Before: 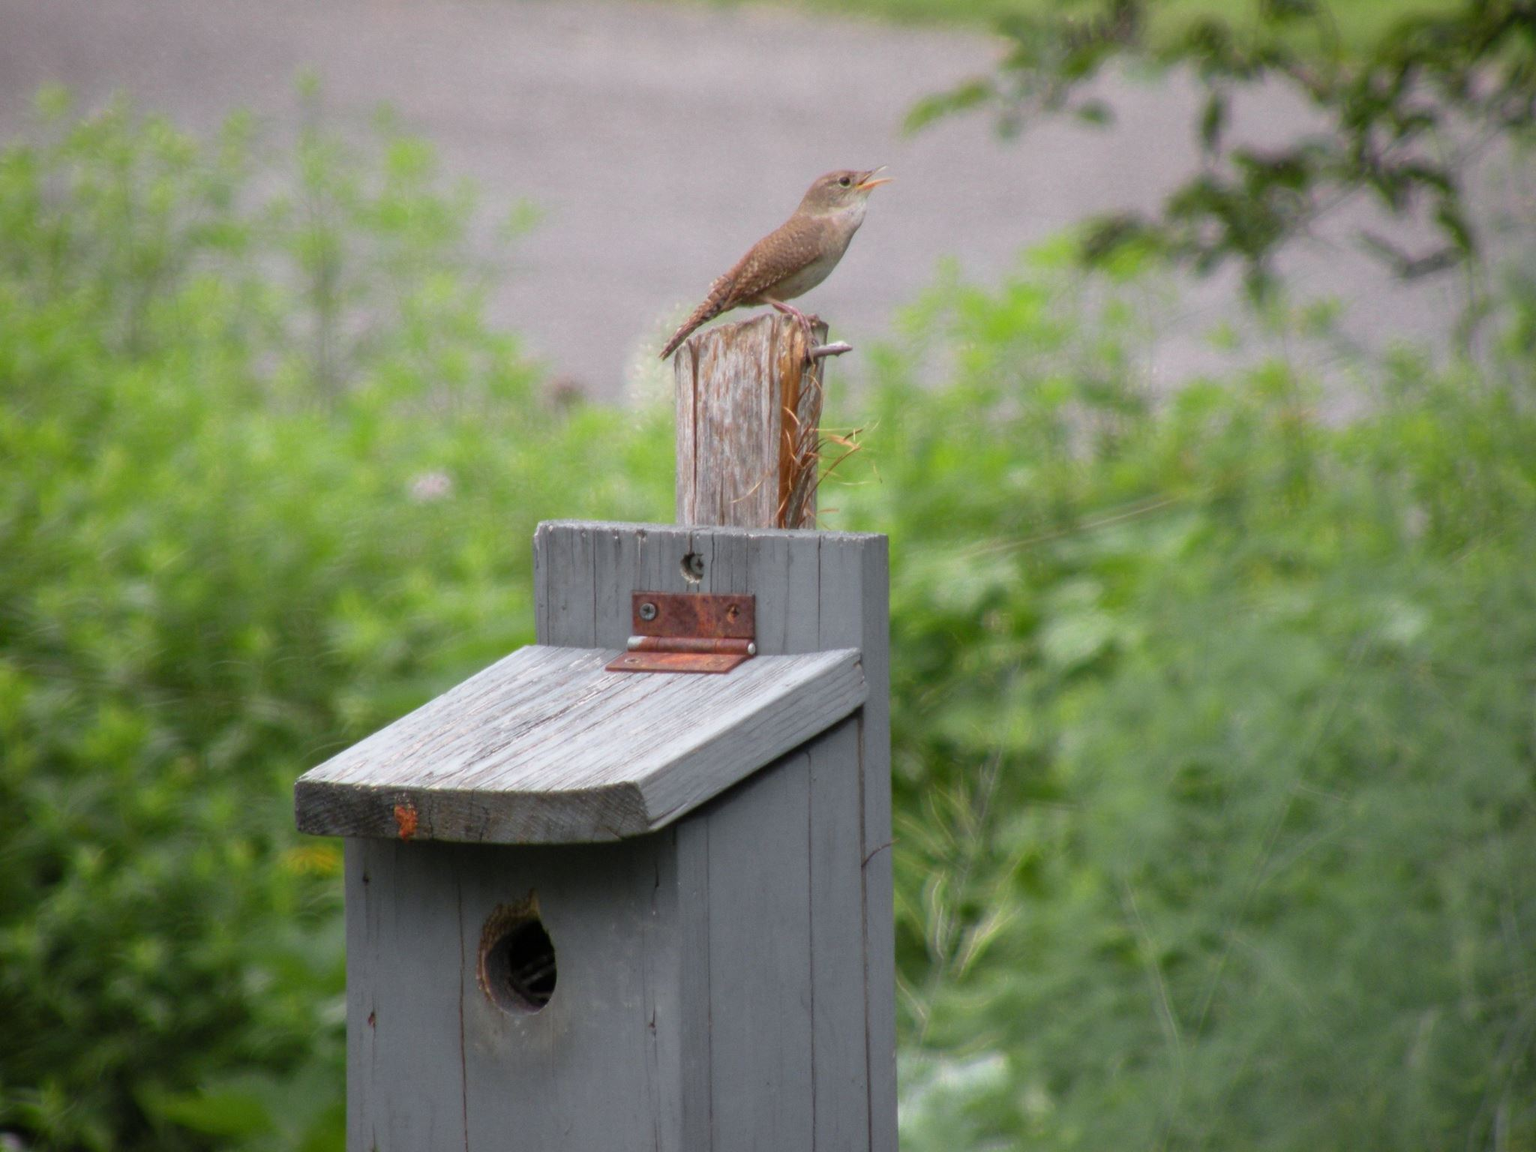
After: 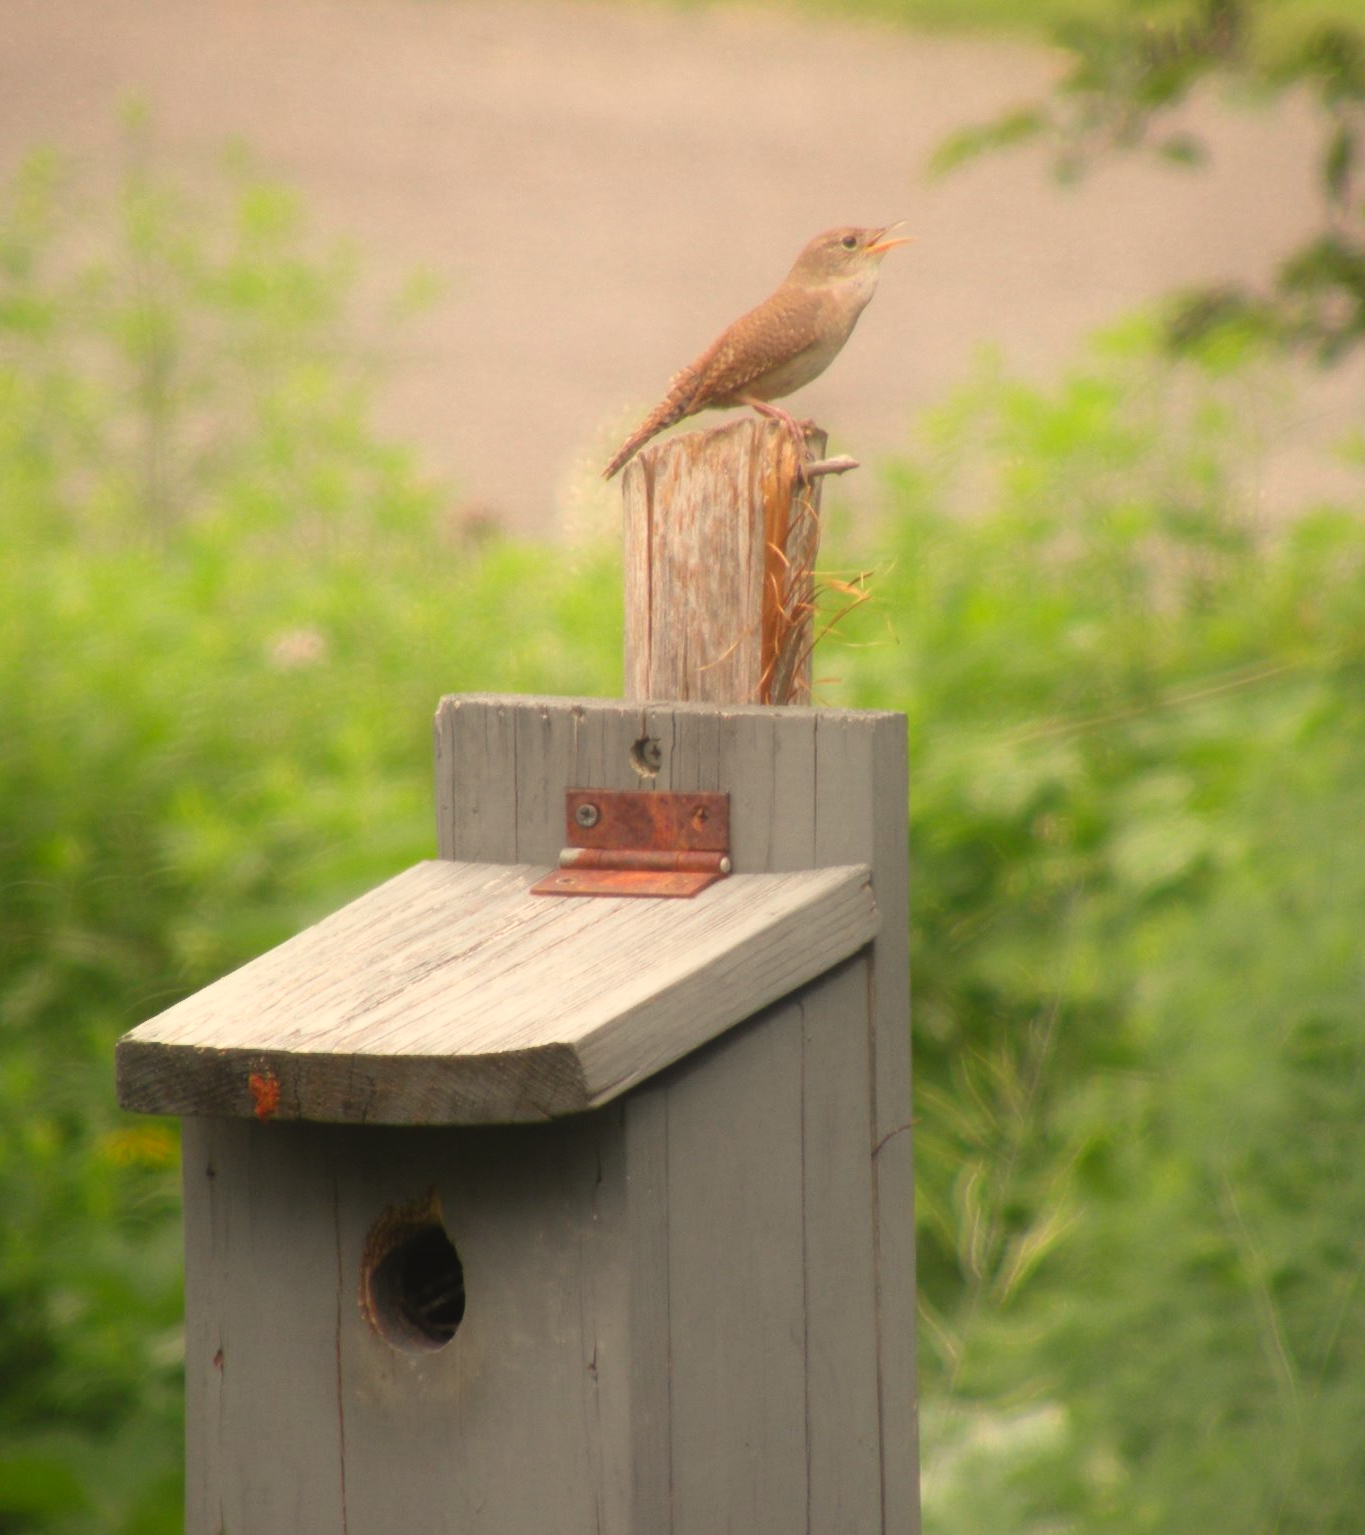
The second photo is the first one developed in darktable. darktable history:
tone curve: curves: ch0 [(0, 0) (0.08, 0.06) (0.17, 0.14) (0.5, 0.5) (0.83, 0.86) (0.92, 0.94) (1, 1)], preserve colors none
white balance: red 1.123, blue 0.83
exposure: exposure 0.2 EV, compensate highlight preservation false
contrast equalizer: octaves 7, y [[0.6 ×6], [0.55 ×6], [0 ×6], [0 ×6], [0 ×6]], mix -1
crop and rotate: left 13.537%, right 19.796%
